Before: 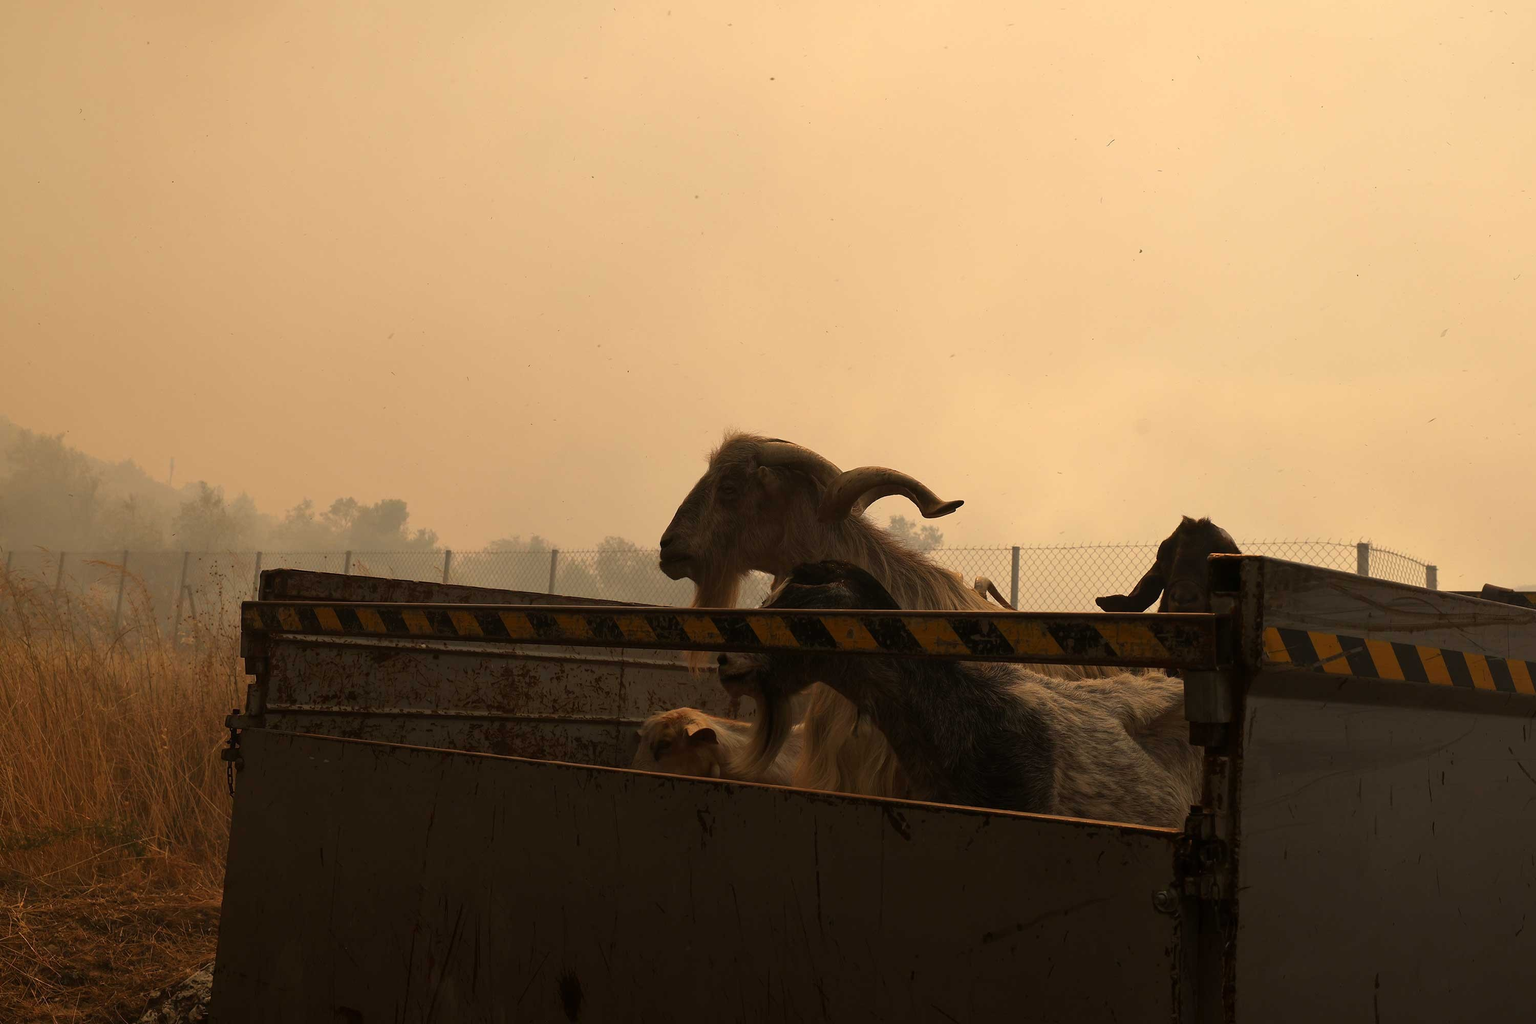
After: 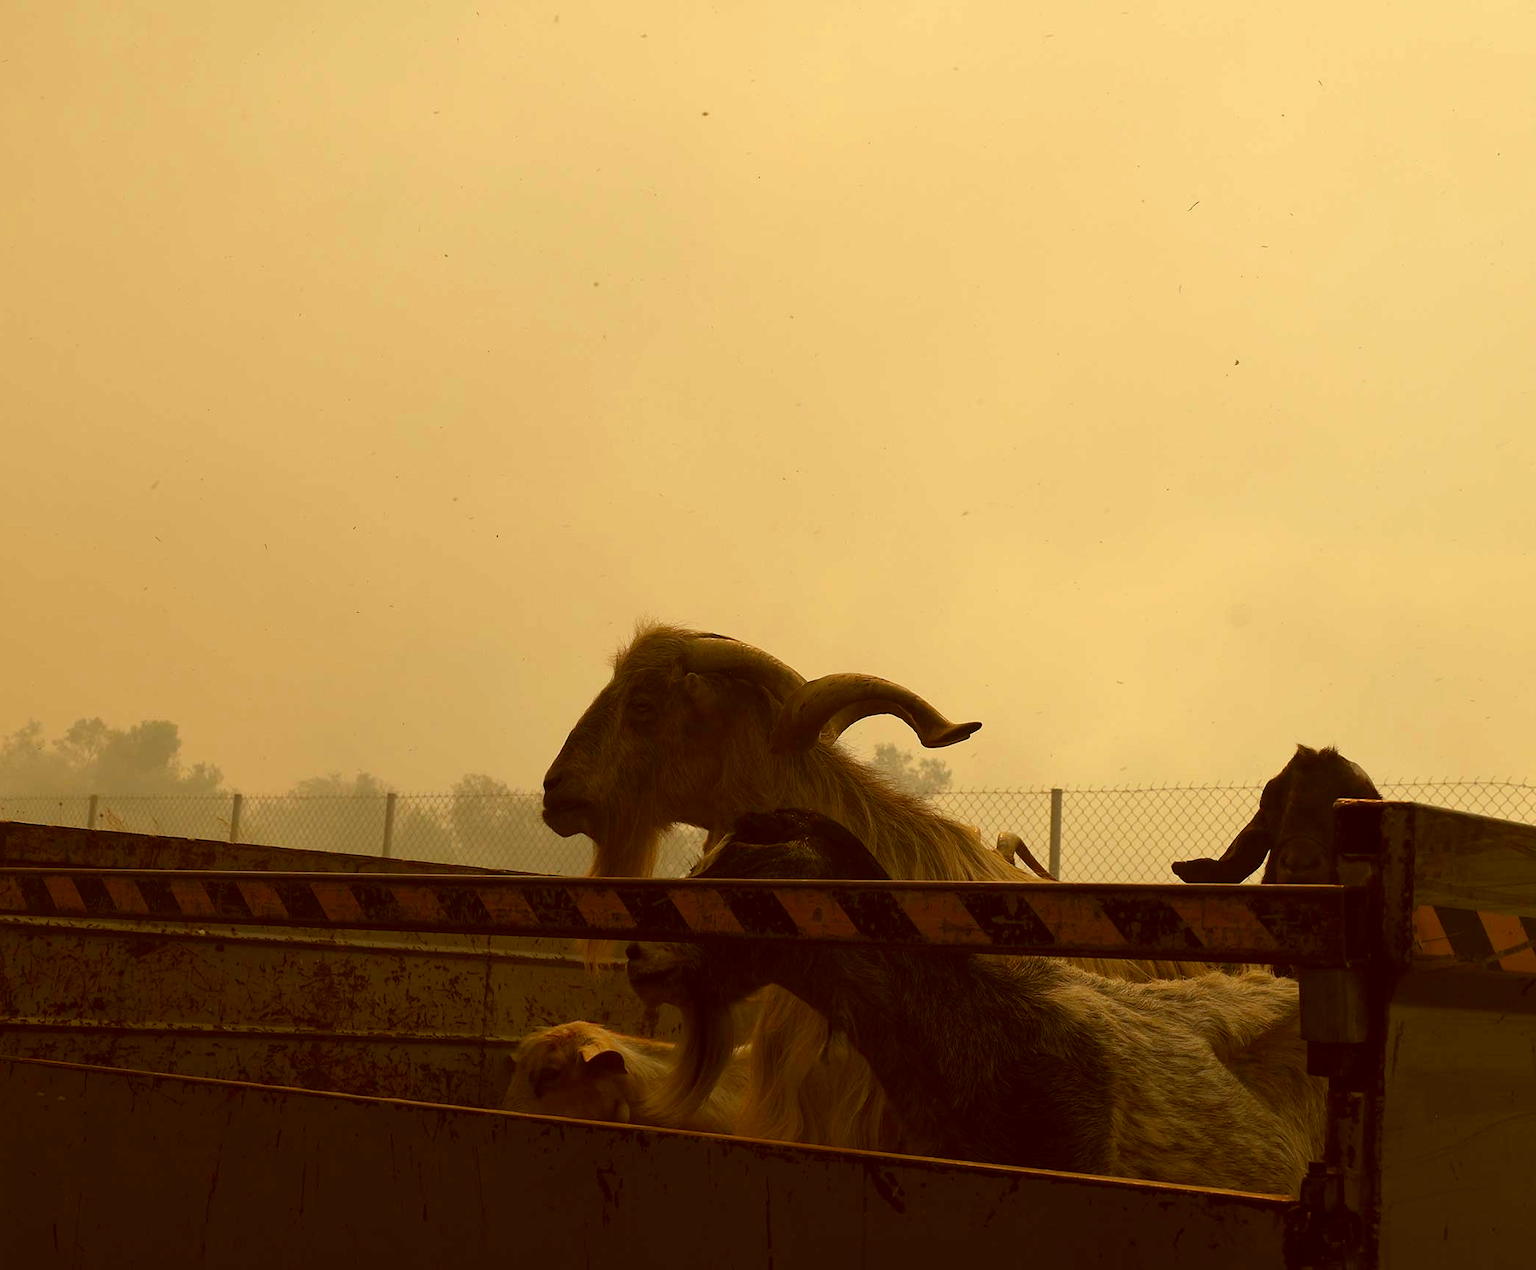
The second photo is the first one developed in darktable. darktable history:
crop: left 18.479%, right 12.2%, bottom 13.971%
color correction: highlights a* -5.94, highlights b* 9.48, shadows a* 10.12, shadows b* 23.94
